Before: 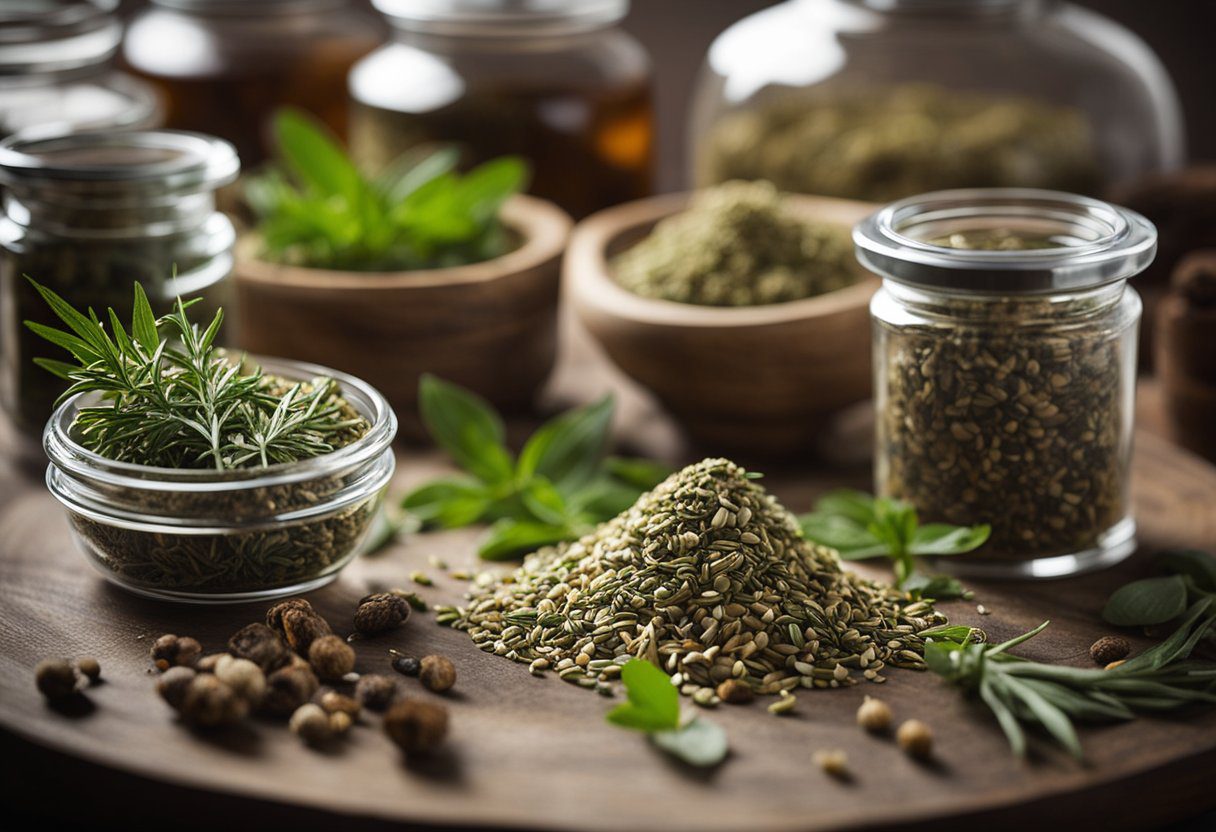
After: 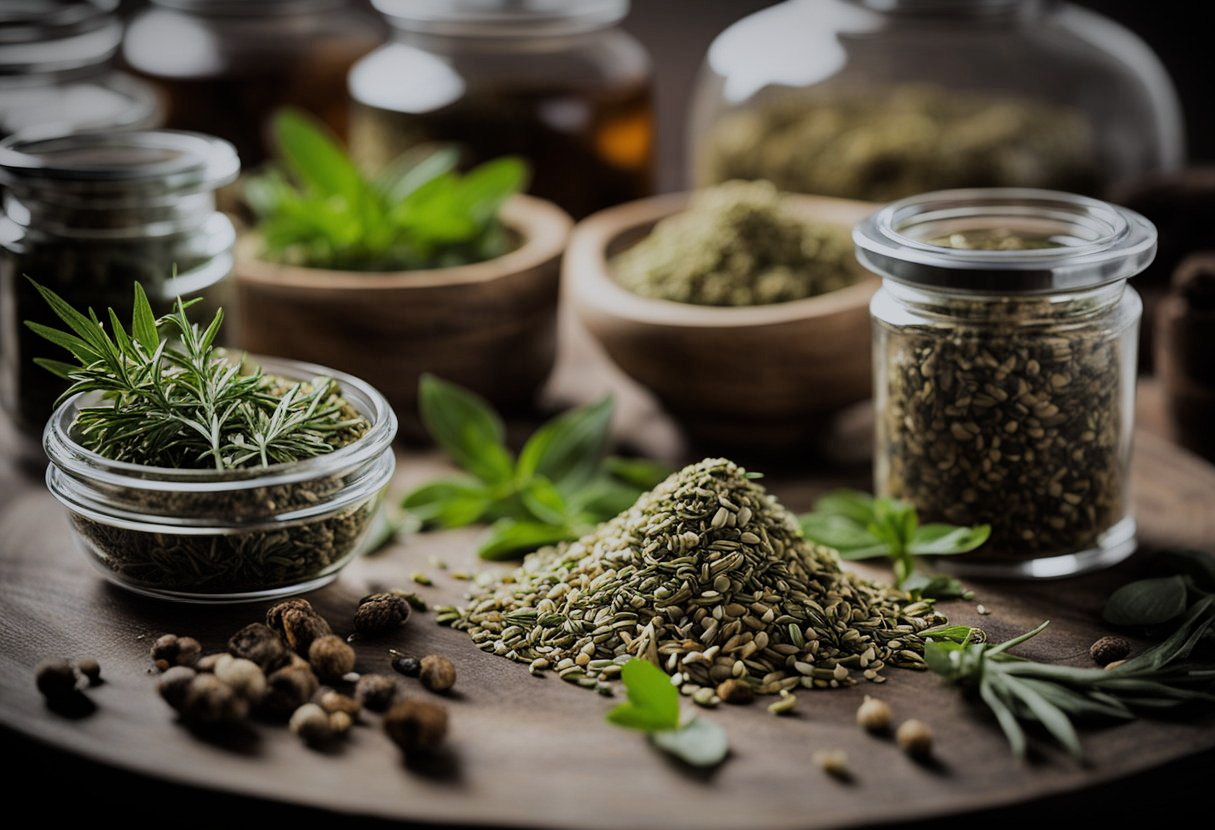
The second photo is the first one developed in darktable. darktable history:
crop: top 0.05%, bottom 0.098%
white balance: red 0.98, blue 1.034
color zones: mix -62.47%
shadows and highlights: shadows 20.91, highlights -82.73, soften with gaussian
sharpen: radius 2.883, amount 0.868, threshold 47.523
filmic rgb: black relative exposure -7.32 EV, white relative exposure 5.09 EV, hardness 3.2
vignetting: automatic ratio true
